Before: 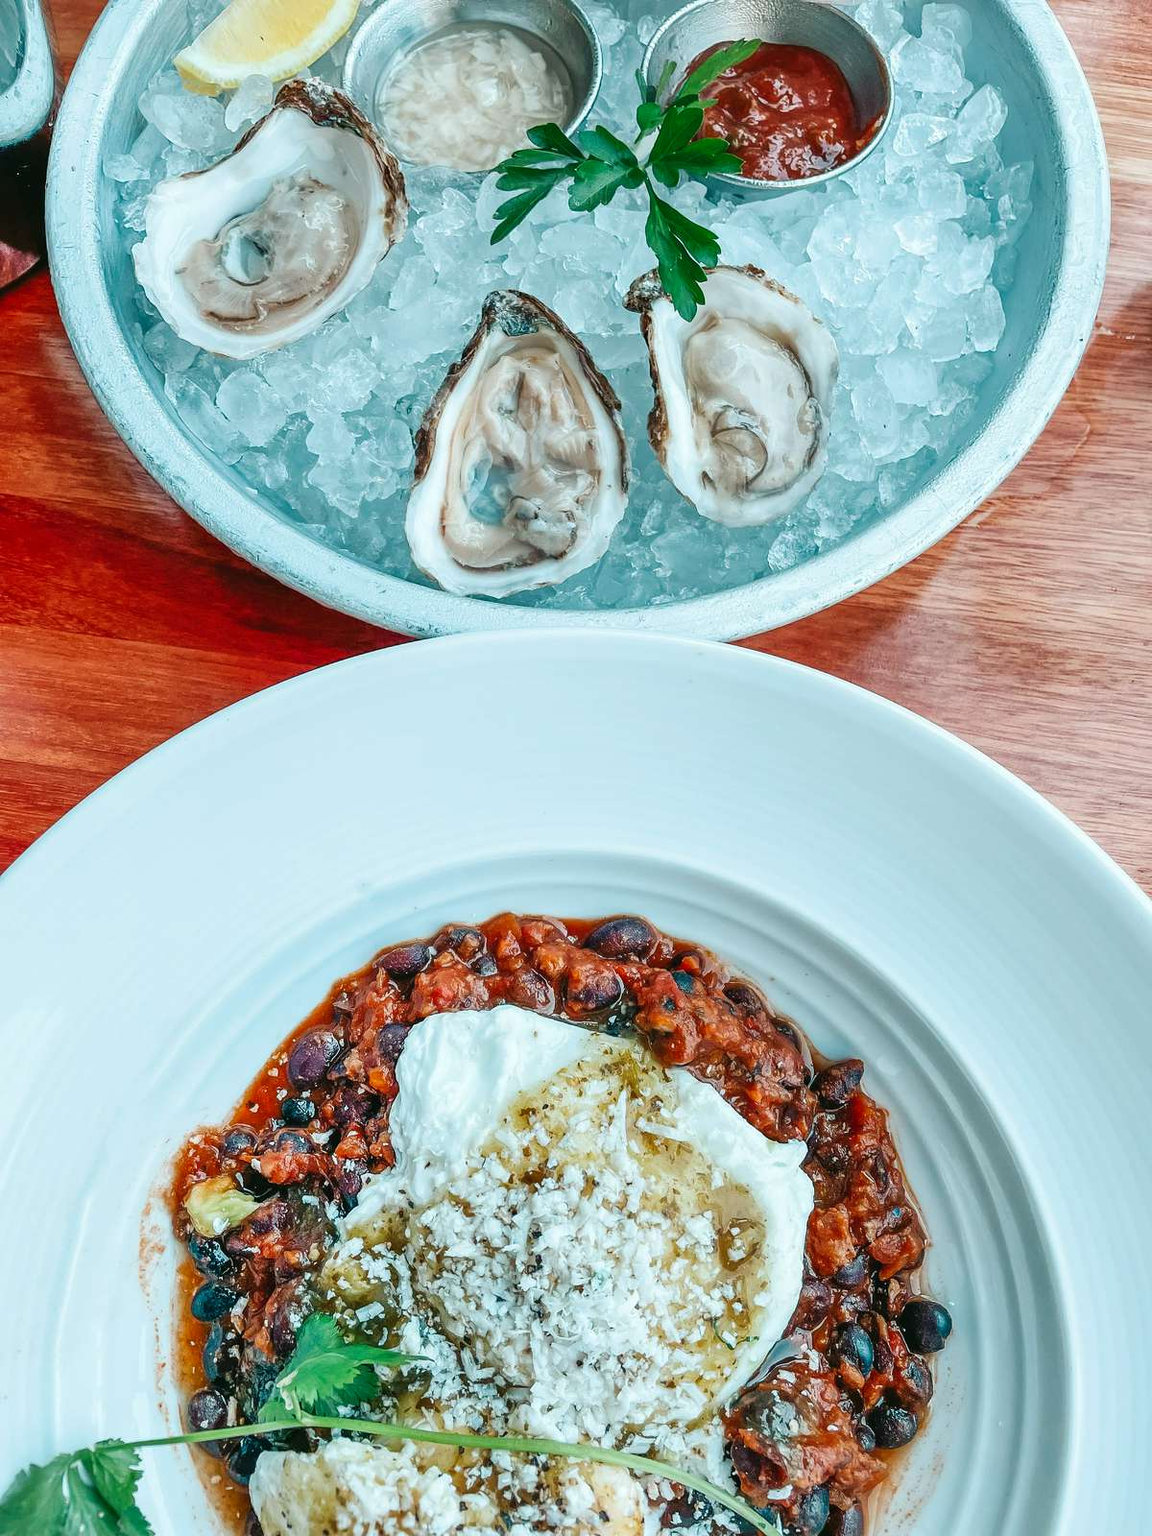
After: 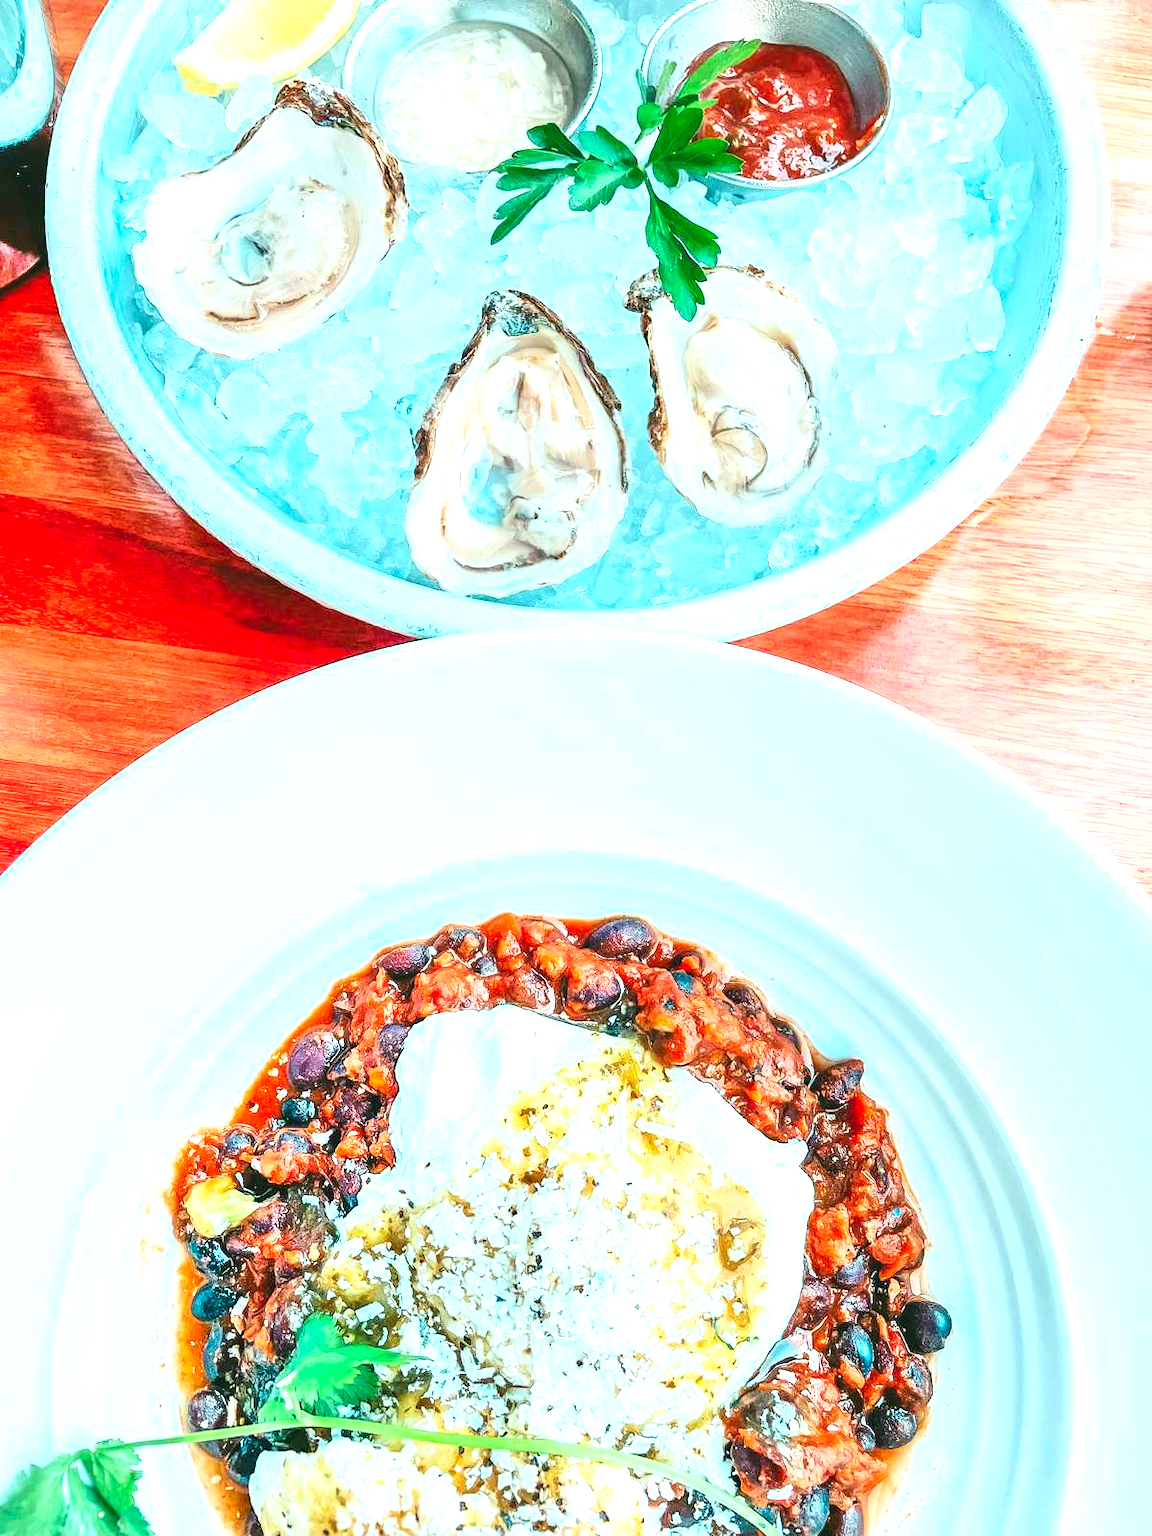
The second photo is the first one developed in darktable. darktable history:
contrast brightness saturation: contrast 0.2, brightness 0.16, saturation 0.22
exposure: black level correction 0, exposure 1.2 EV, compensate exposure bias true, compensate highlight preservation false
